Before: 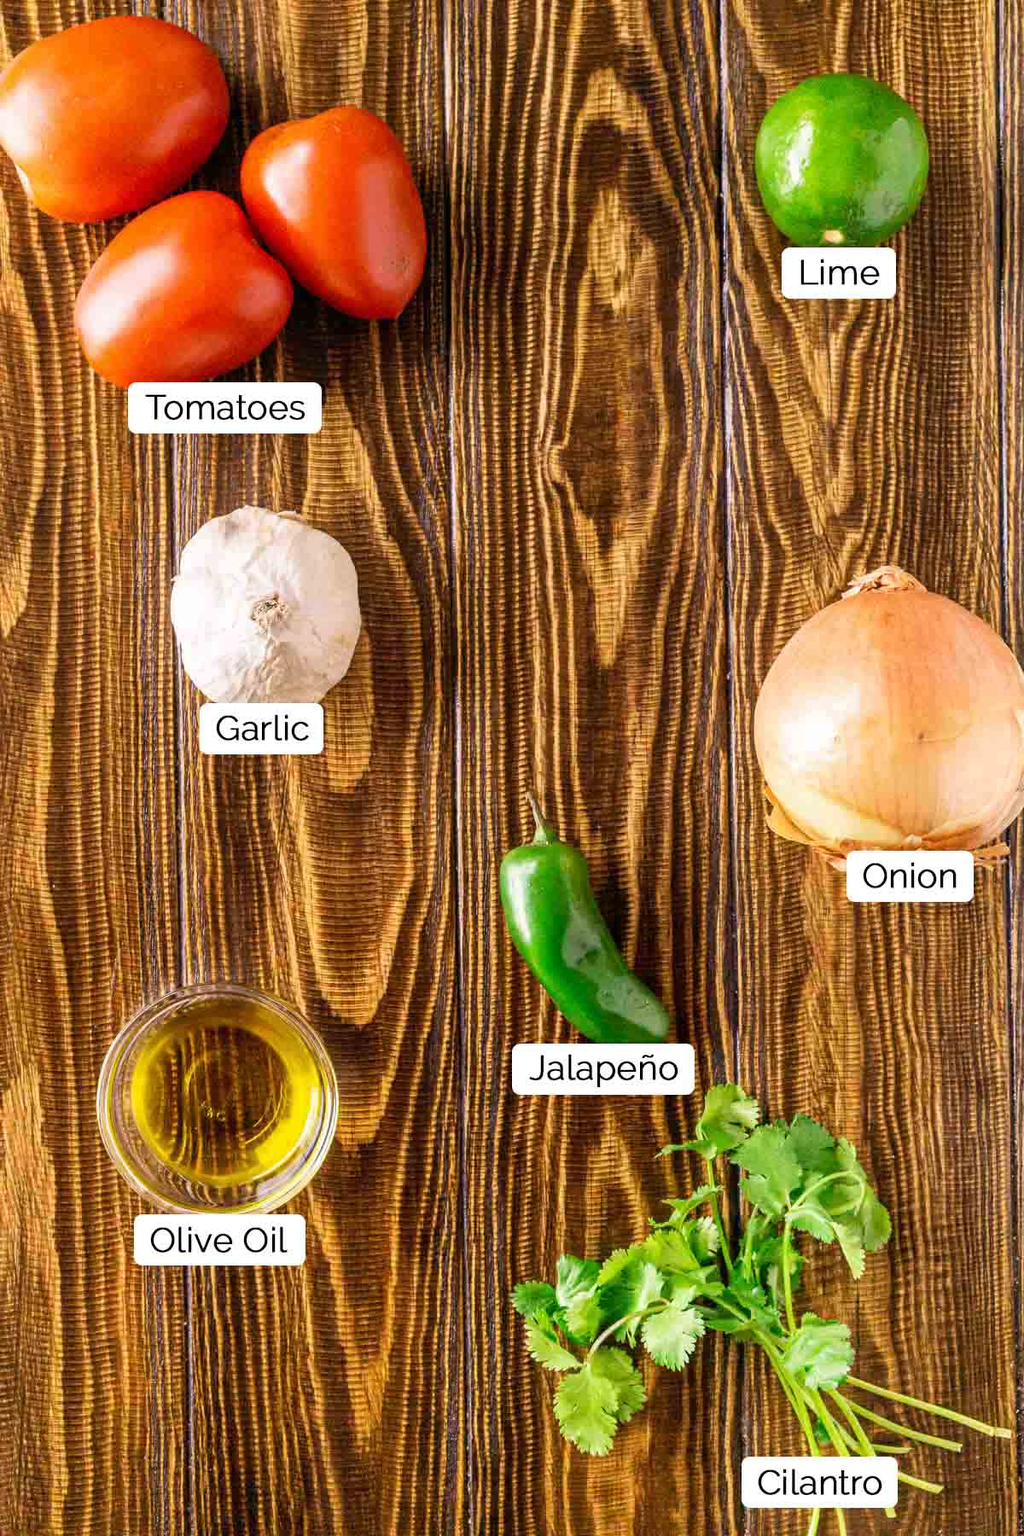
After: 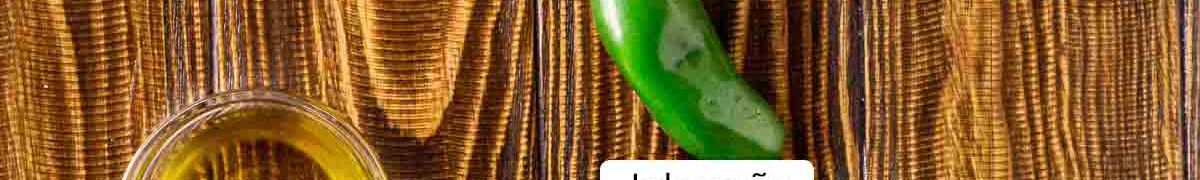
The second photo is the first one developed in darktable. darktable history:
exposure: compensate highlight preservation false
crop and rotate: top 59.084%, bottom 30.916%
